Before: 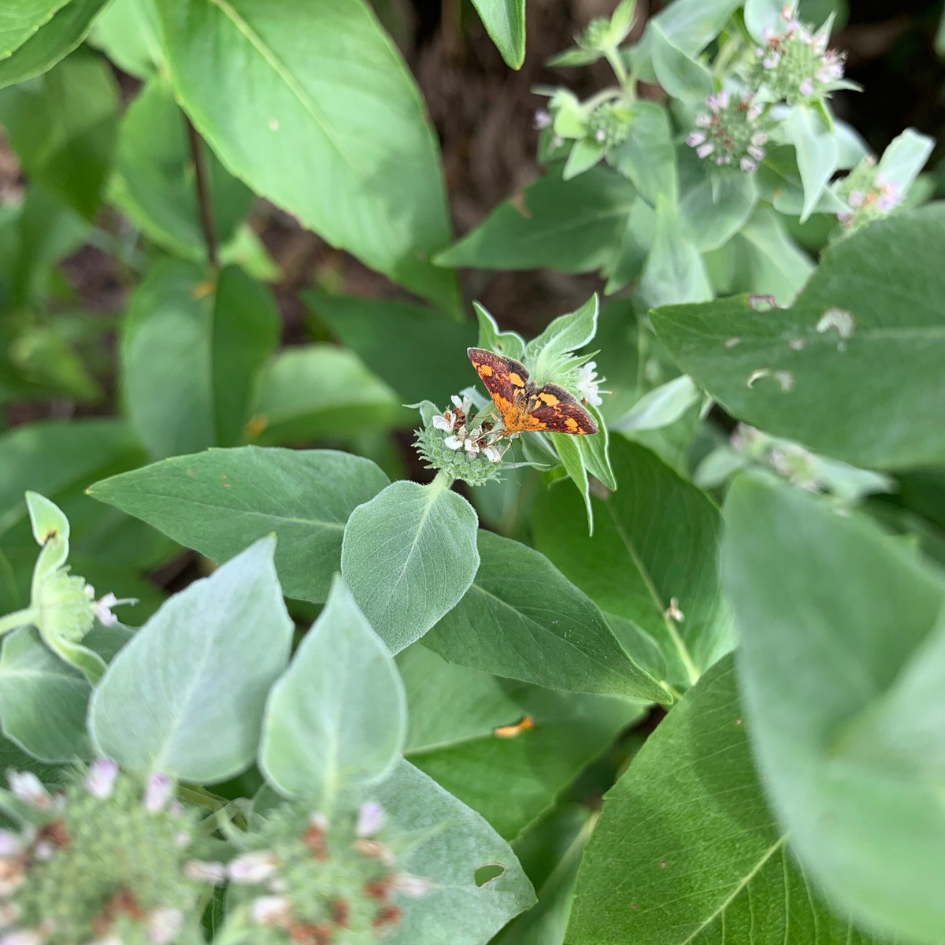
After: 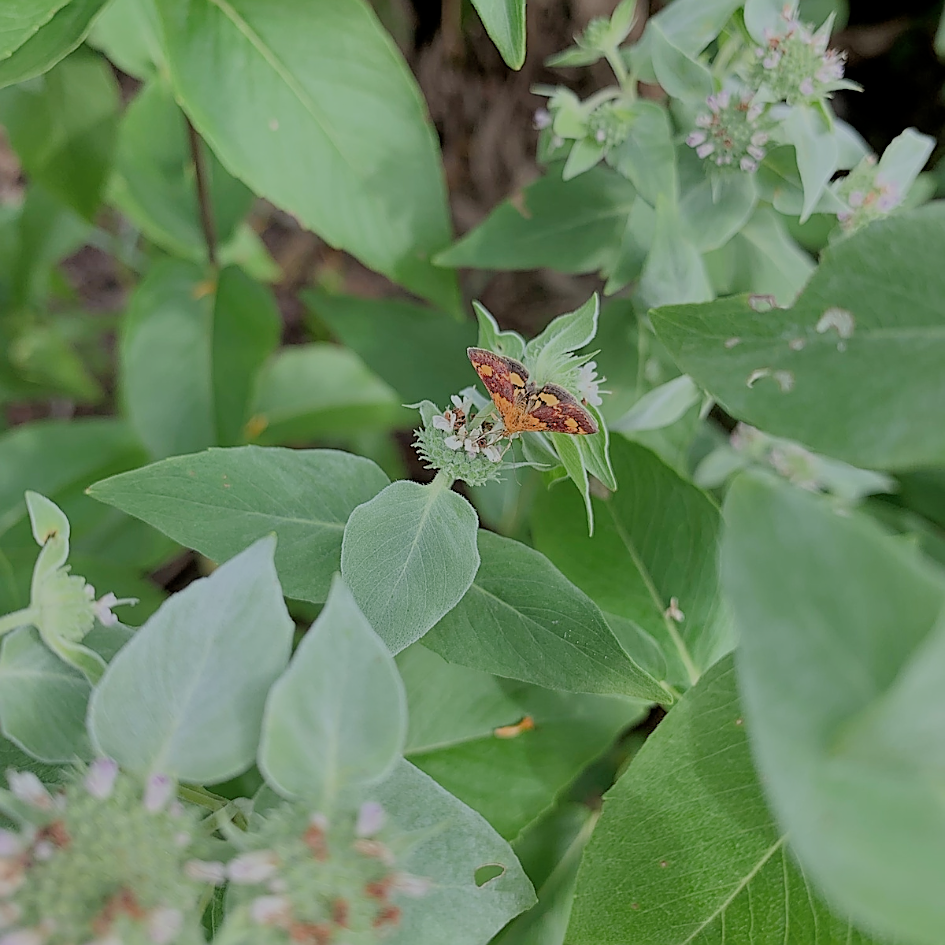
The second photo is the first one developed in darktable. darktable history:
filmic rgb: middle gray luminance 2.72%, black relative exposure -10.01 EV, white relative exposure 7 EV, threshold 5.97 EV, dynamic range scaling 10.07%, target black luminance 0%, hardness 3.19, latitude 44.03%, contrast 0.684, highlights saturation mix 6.25%, shadows ↔ highlights balance 12.98%, enable highlight reconstruction true
sharpen: radius 1.385, amount 1.237, threshold 0.645
